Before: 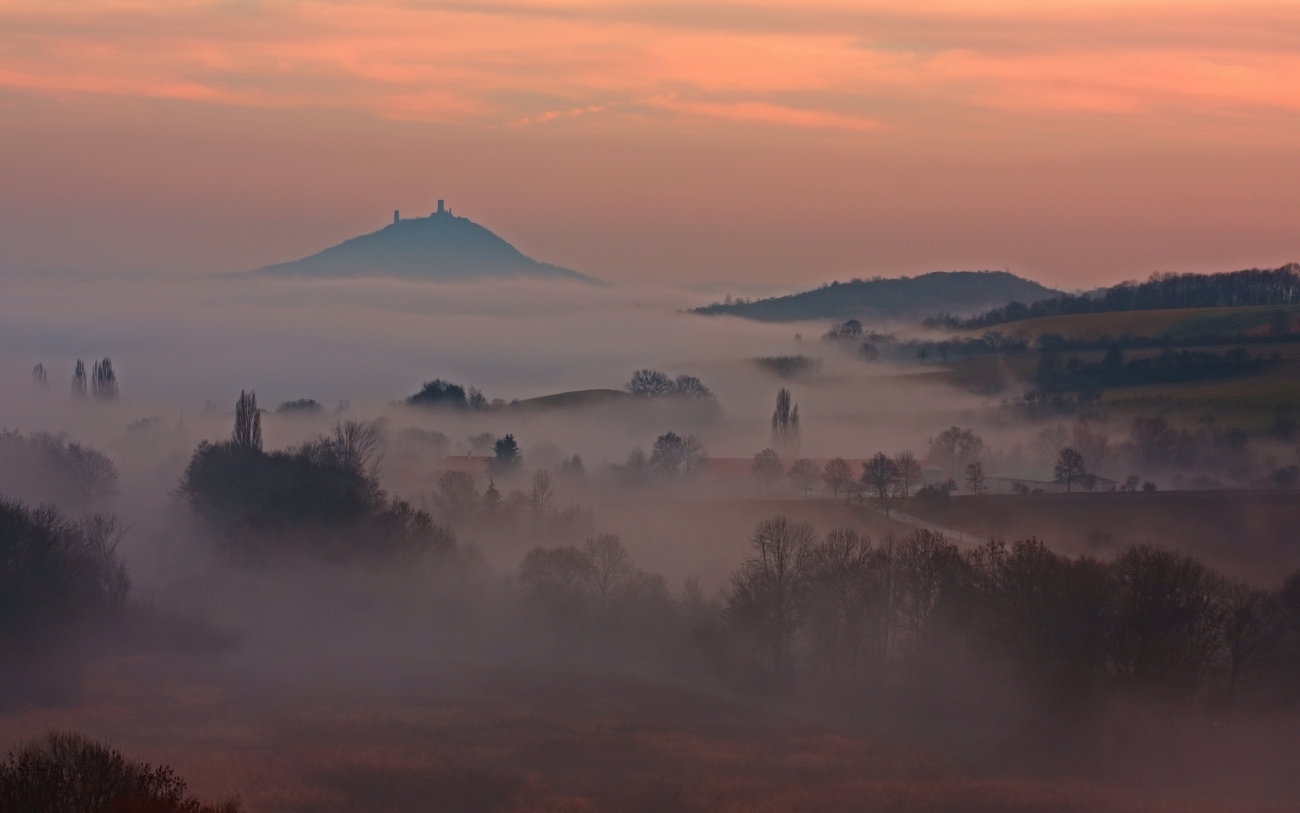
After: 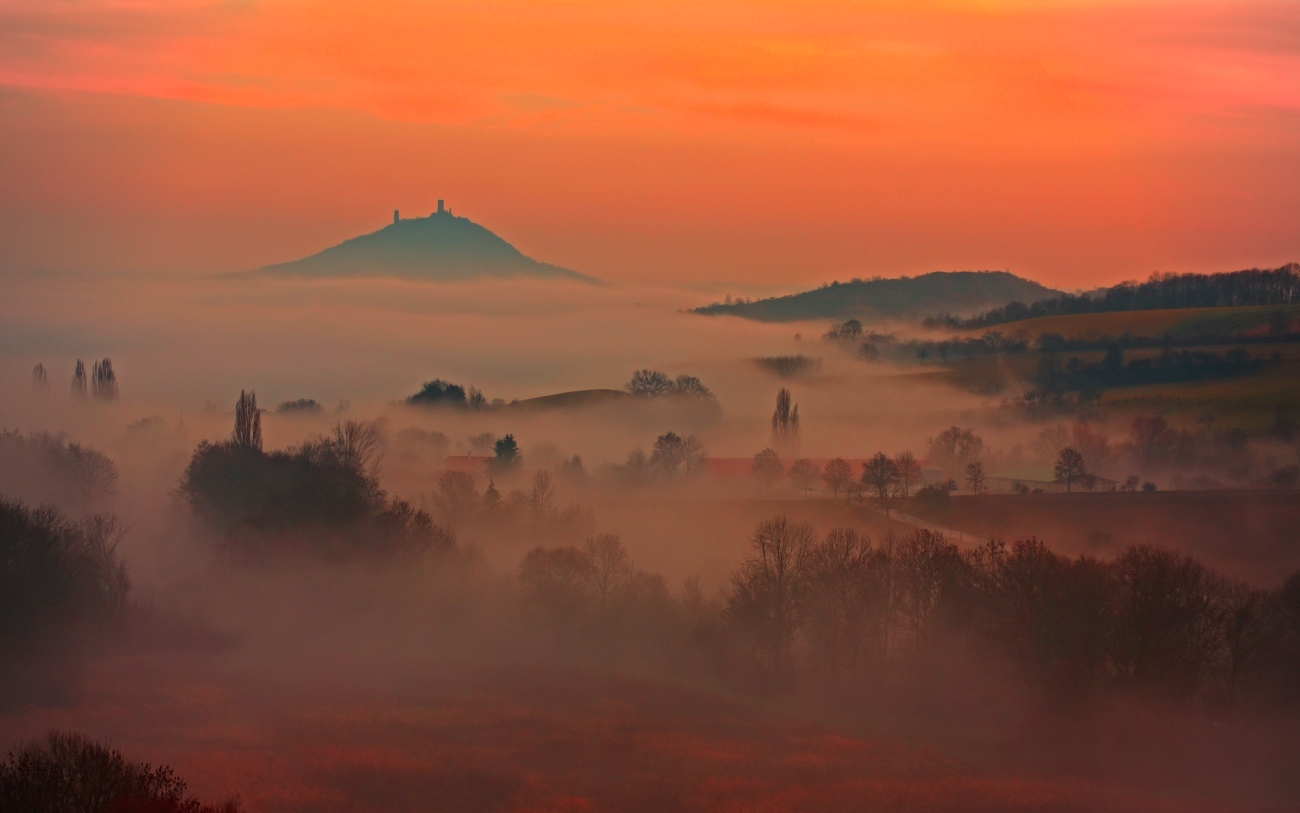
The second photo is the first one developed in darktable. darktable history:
white balance: red 1.123, blue 0.83
color contrast: green-magenta contrast 1.69, blue-yellow contrast 1.49
vignetting: unbound false
